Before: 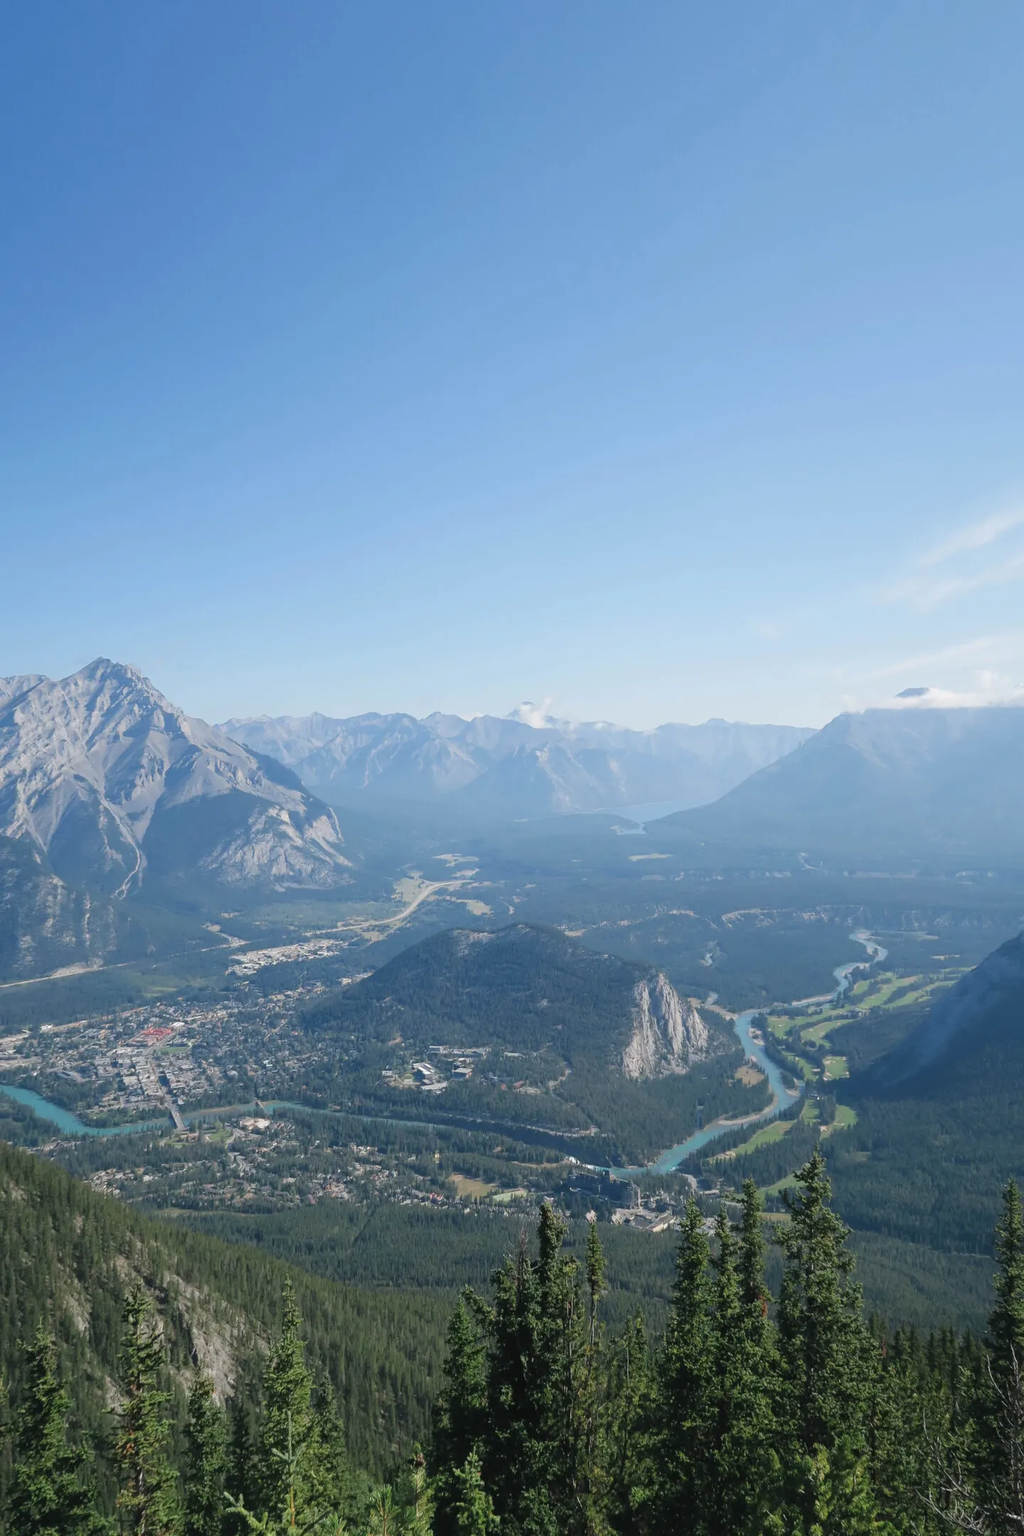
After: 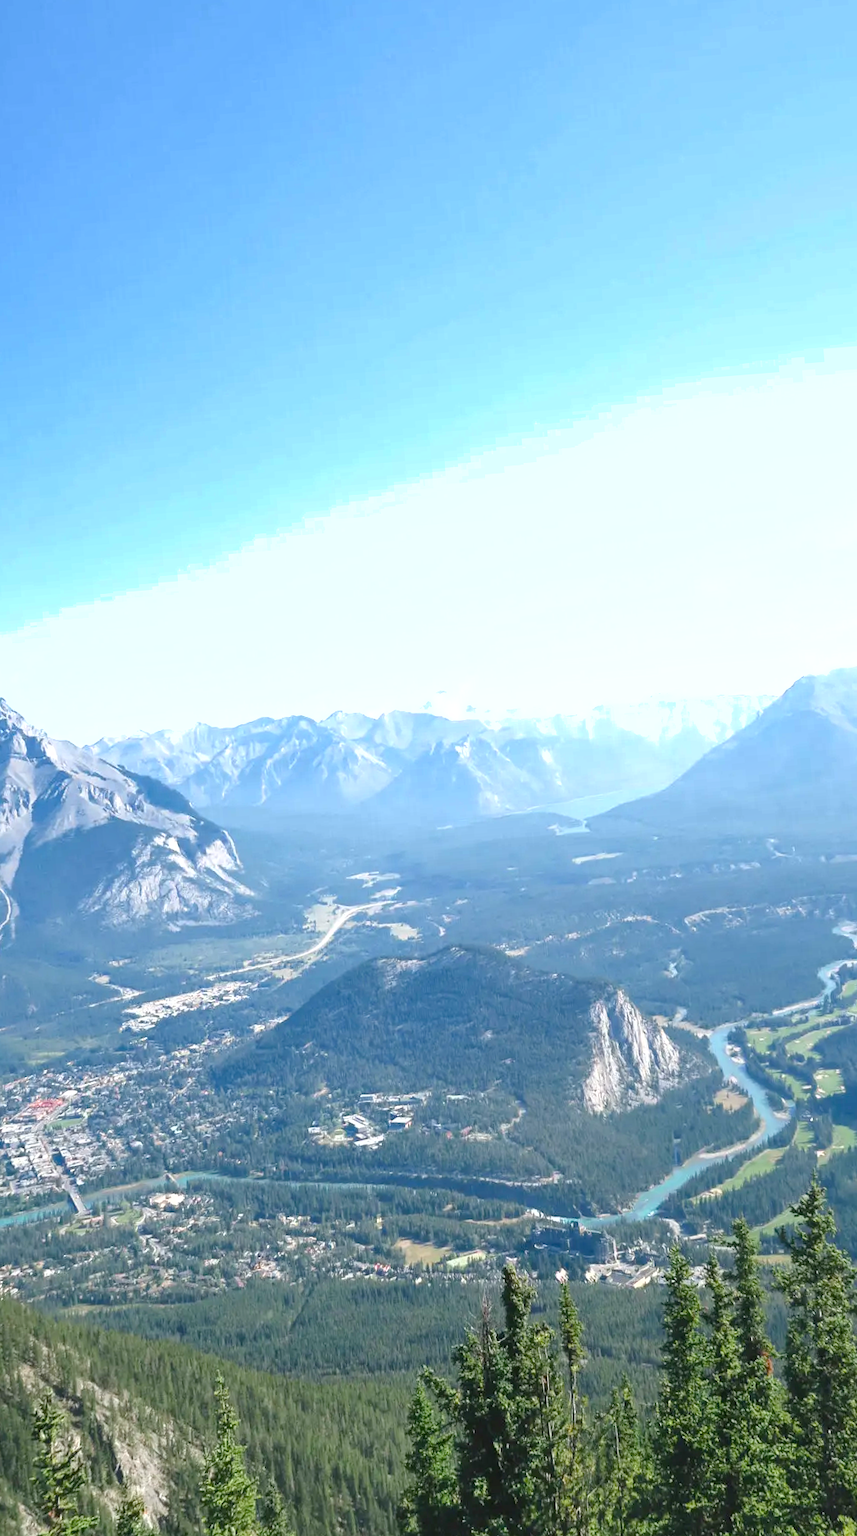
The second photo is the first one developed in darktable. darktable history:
exposure: black level correction 0, exposure 0.953 EV, compensate exposure bias true, compensate highlight preservation false
color balance rgb: perceptual saturation grading › global saturation 20%, perceptual saturation grading › highlights -25%, perceptual saturation grading › shadows 25%
shadows and highlights: low approximation 0.01, soften with gaussian
crop: left 13.443%, right 13.31%
rotate and perspective: rotation -4.57°, crop left 0.054, crop right 0.944, crop top 0.087, crop bottom 0.914
